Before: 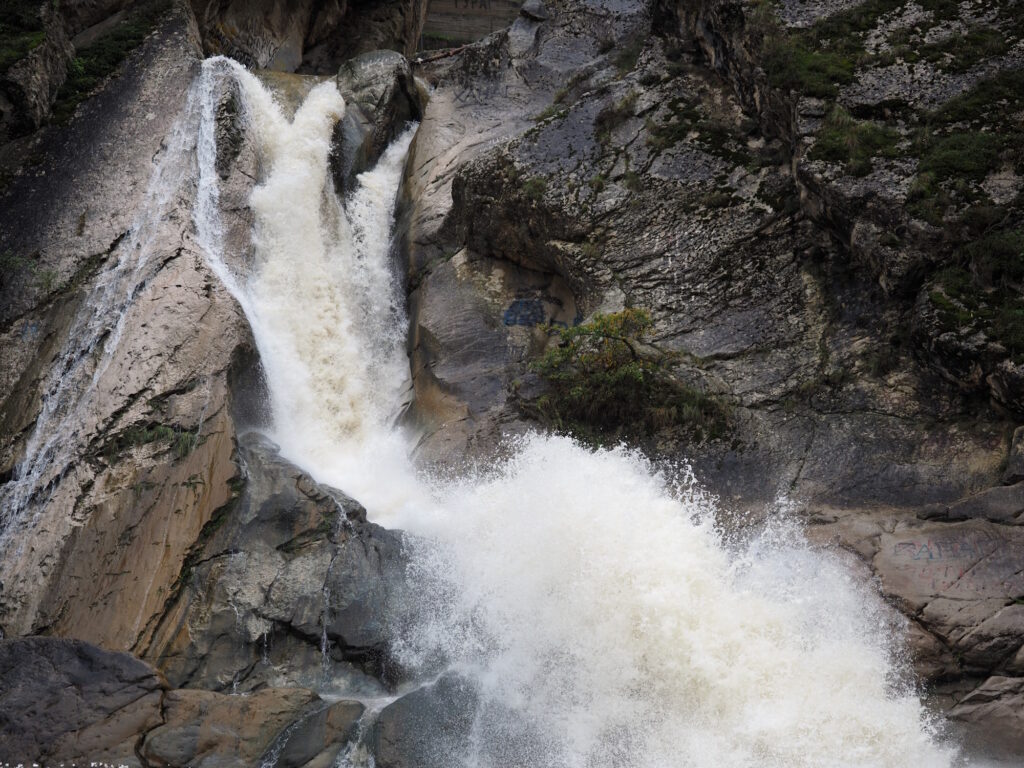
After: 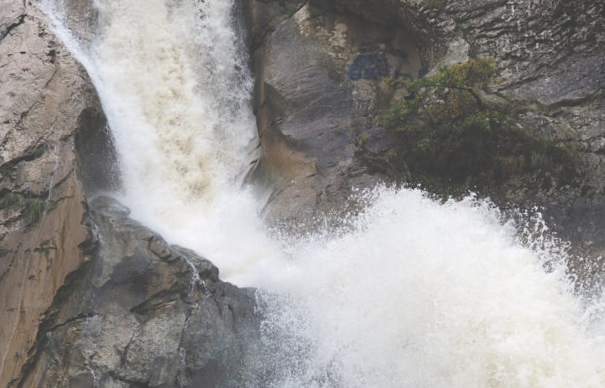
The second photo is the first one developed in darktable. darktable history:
crop: left 13.312%, top 31.28%, right 24.627%, bottom 15.582%
exposure: black level correction -0.041, exposure 0.064 EV, compensate highlight preservation false
rotate and perspective: rotation -2.12°, lens shift (vertical) 0.009, lens shift (horizontal) -0.008, automatic cropping original format, crop left 0.036, crop right 0.964, crop top 0.05, crop bottom 0.959
